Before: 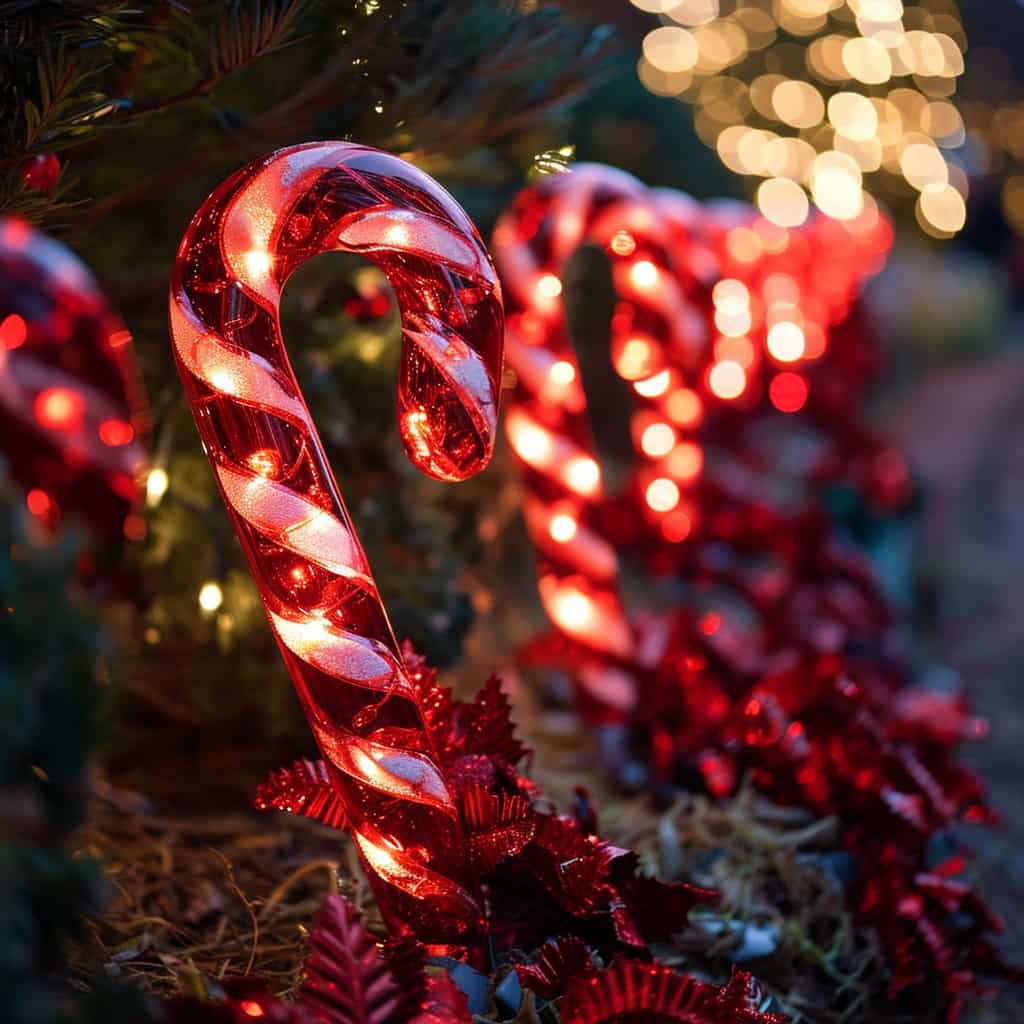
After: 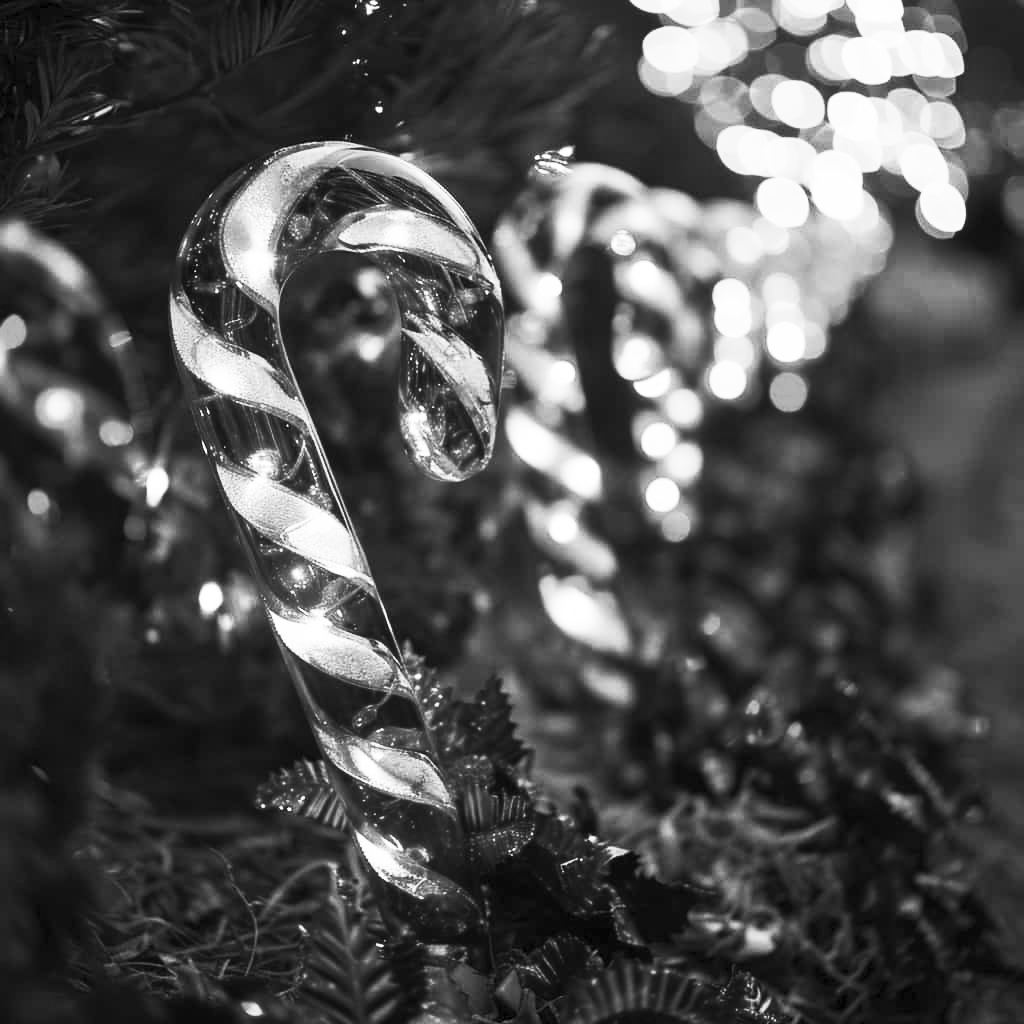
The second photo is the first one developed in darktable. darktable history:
white balance: red 0.925, blue 1.046
contrast brightness saturation: contrast 0.53, brightness 0.47, saturation -1
